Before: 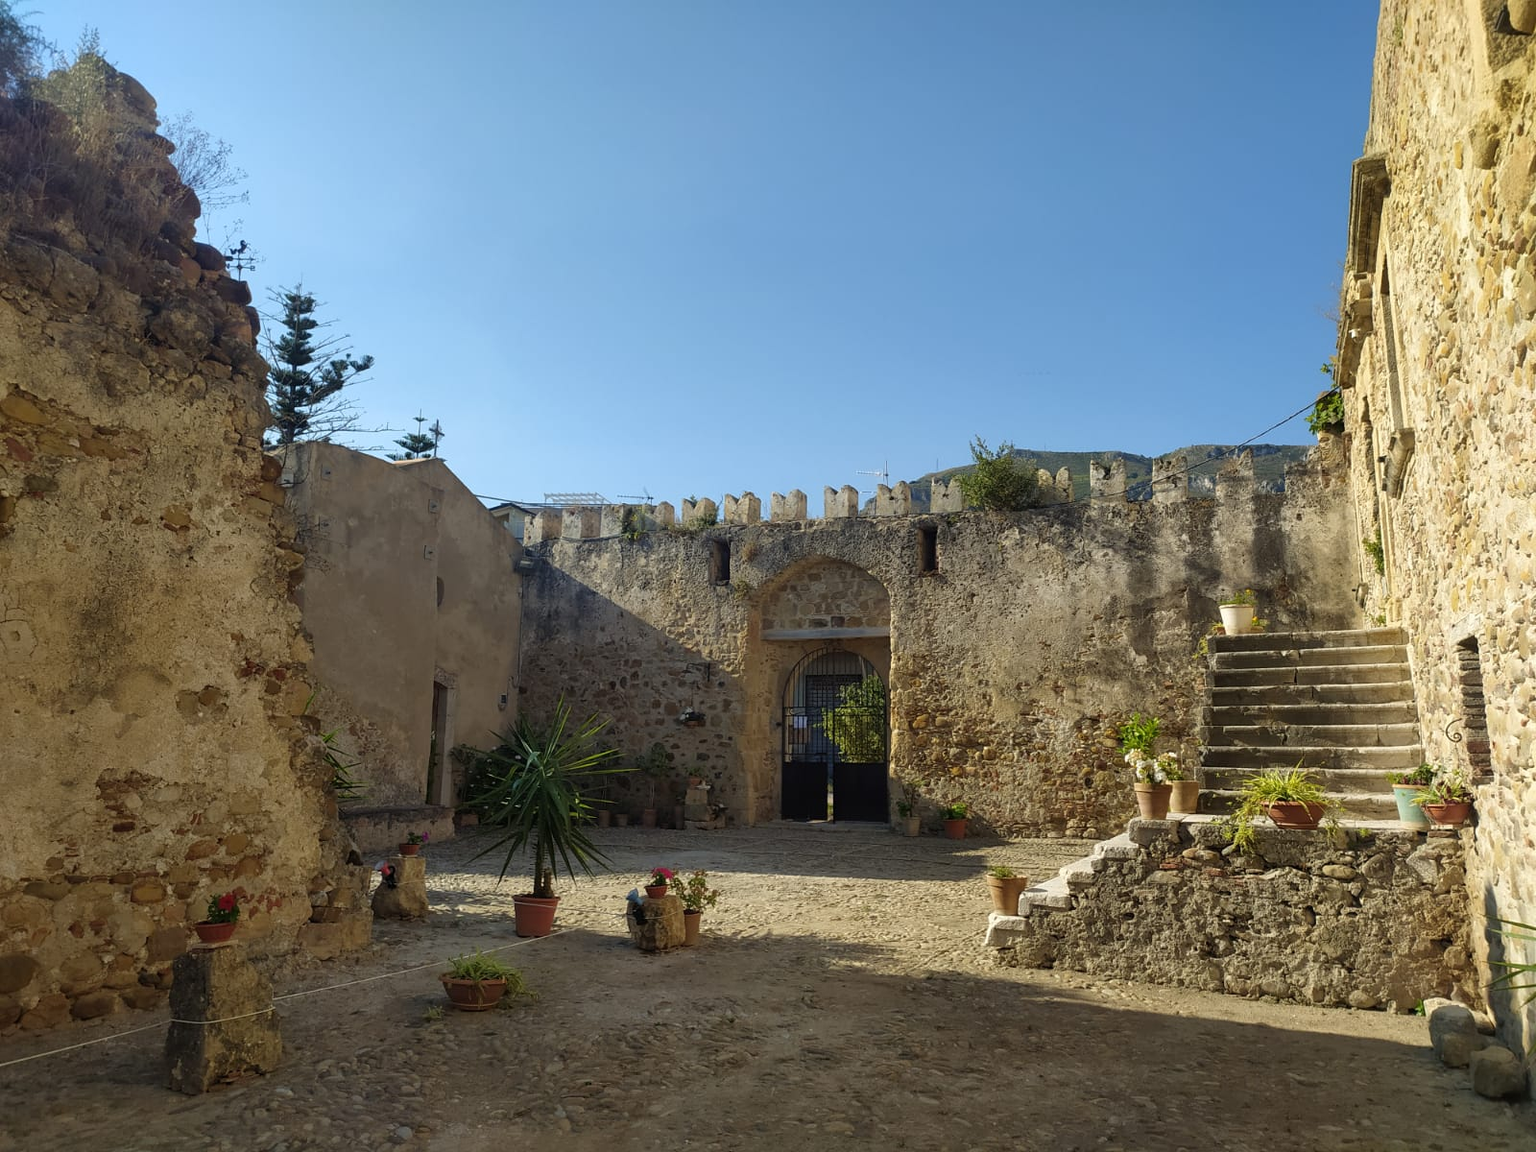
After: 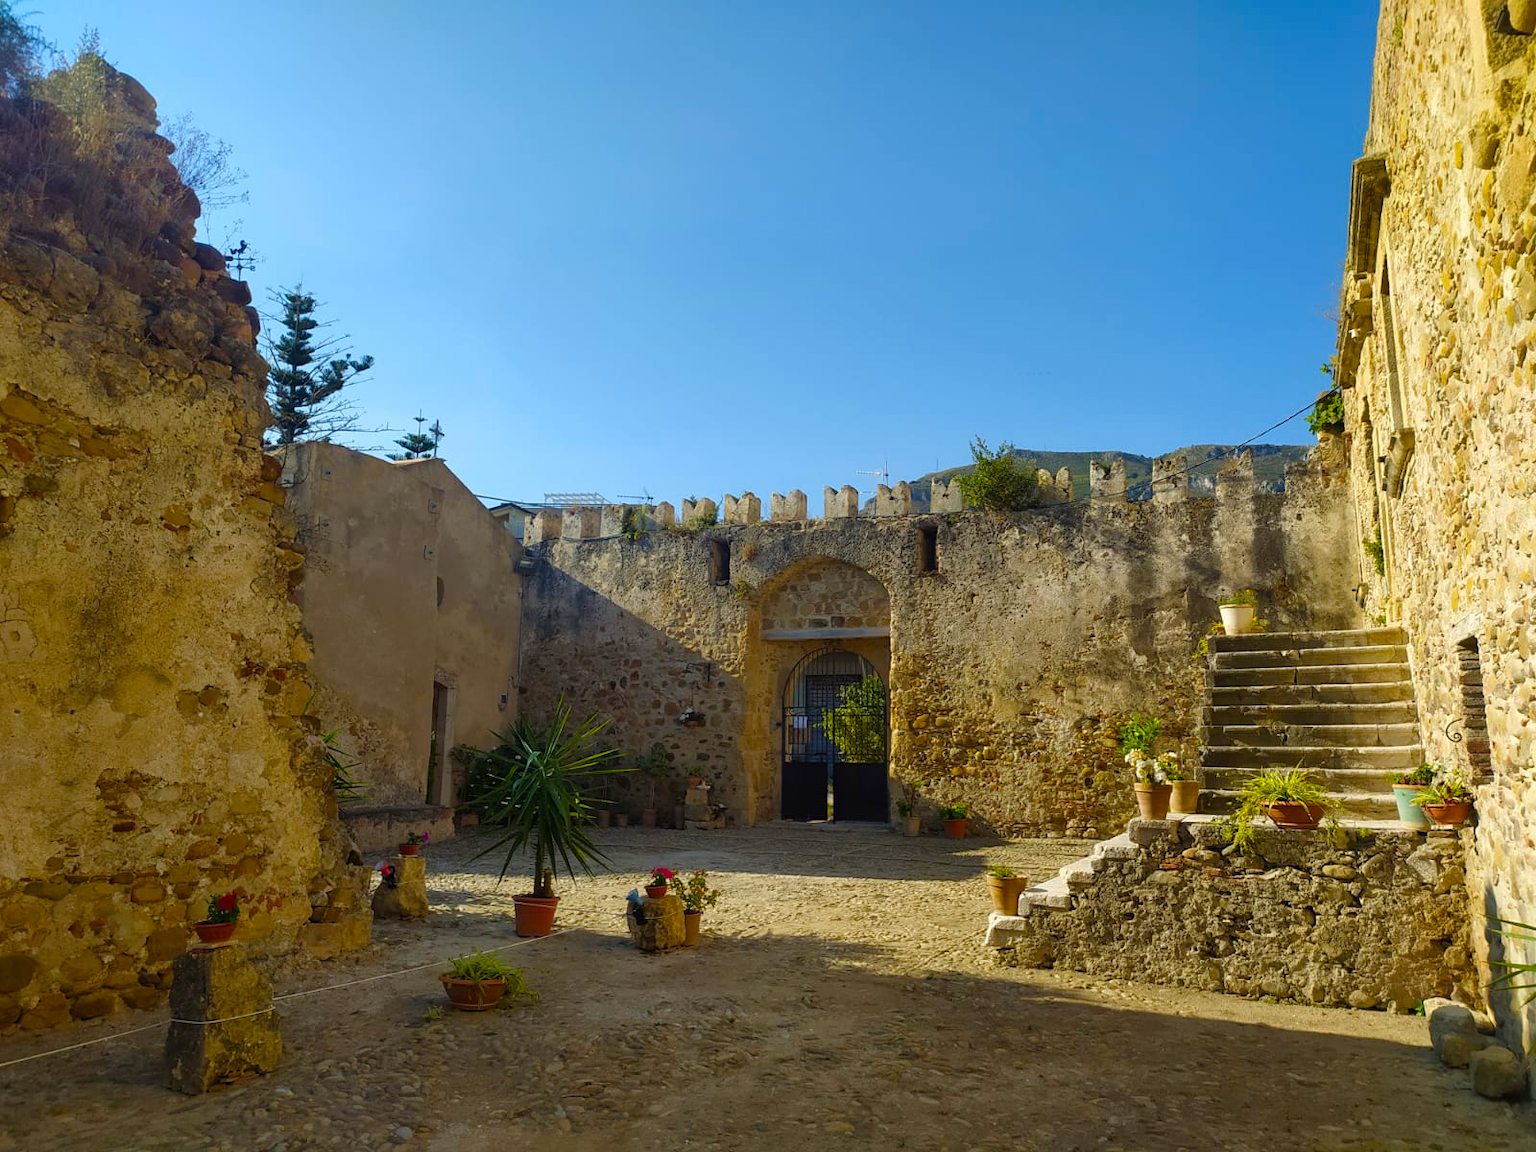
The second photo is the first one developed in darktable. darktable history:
color balance rgb: perceptual saturation grading › global saturation 37.103%, perceptual saturation grading › shadows 36.049%
